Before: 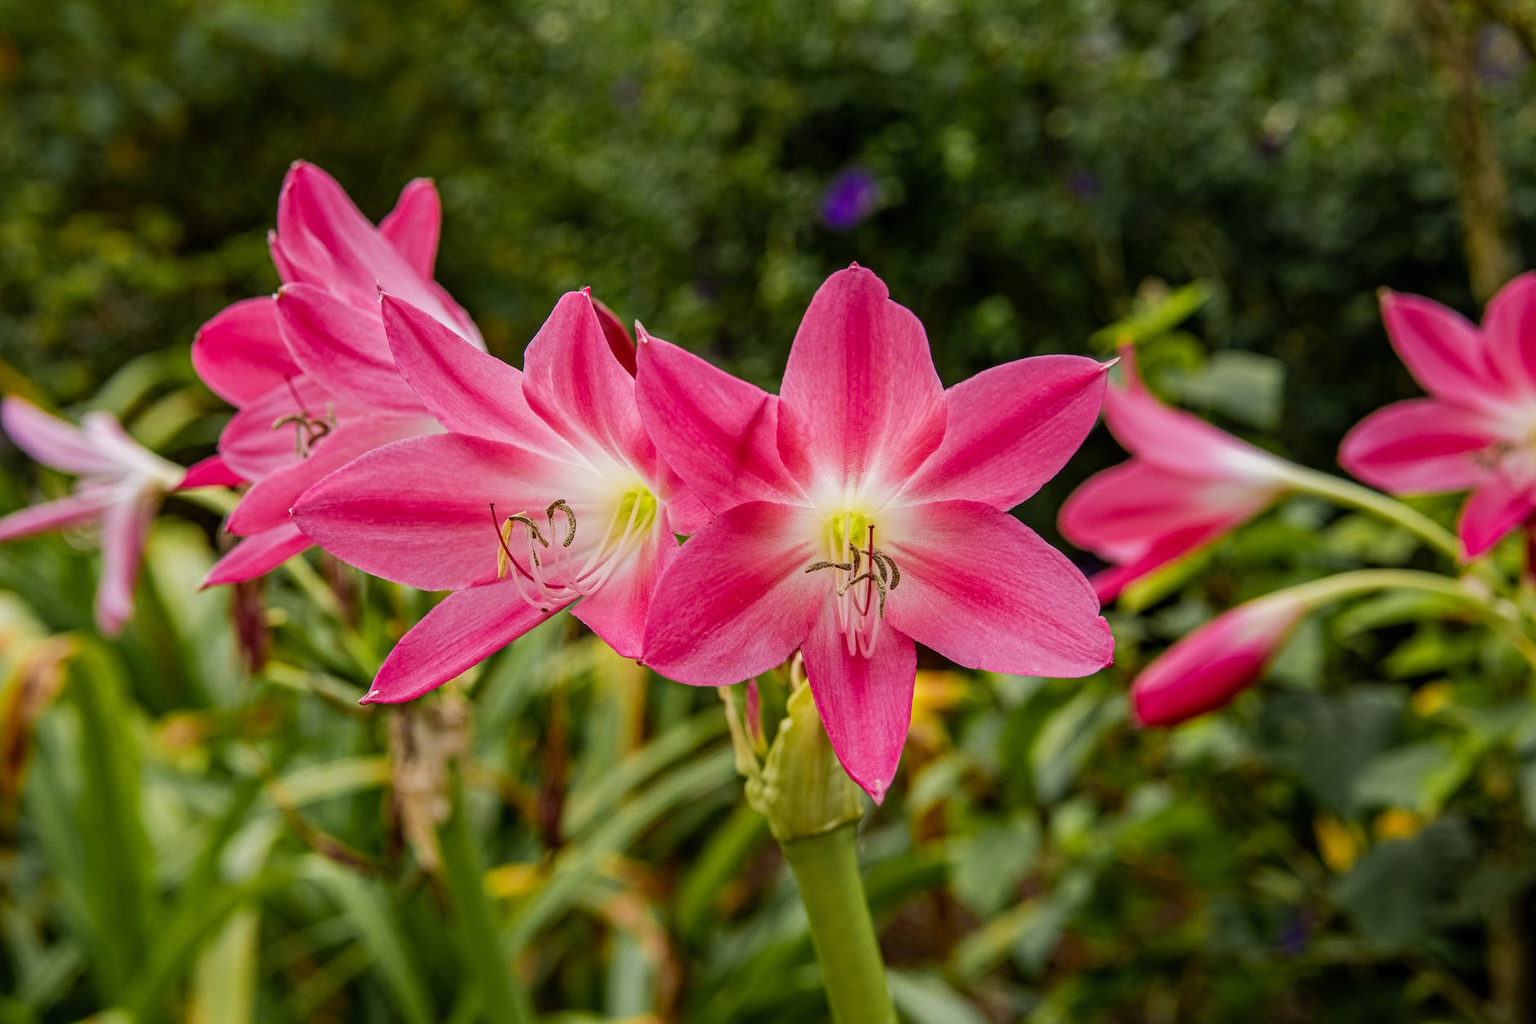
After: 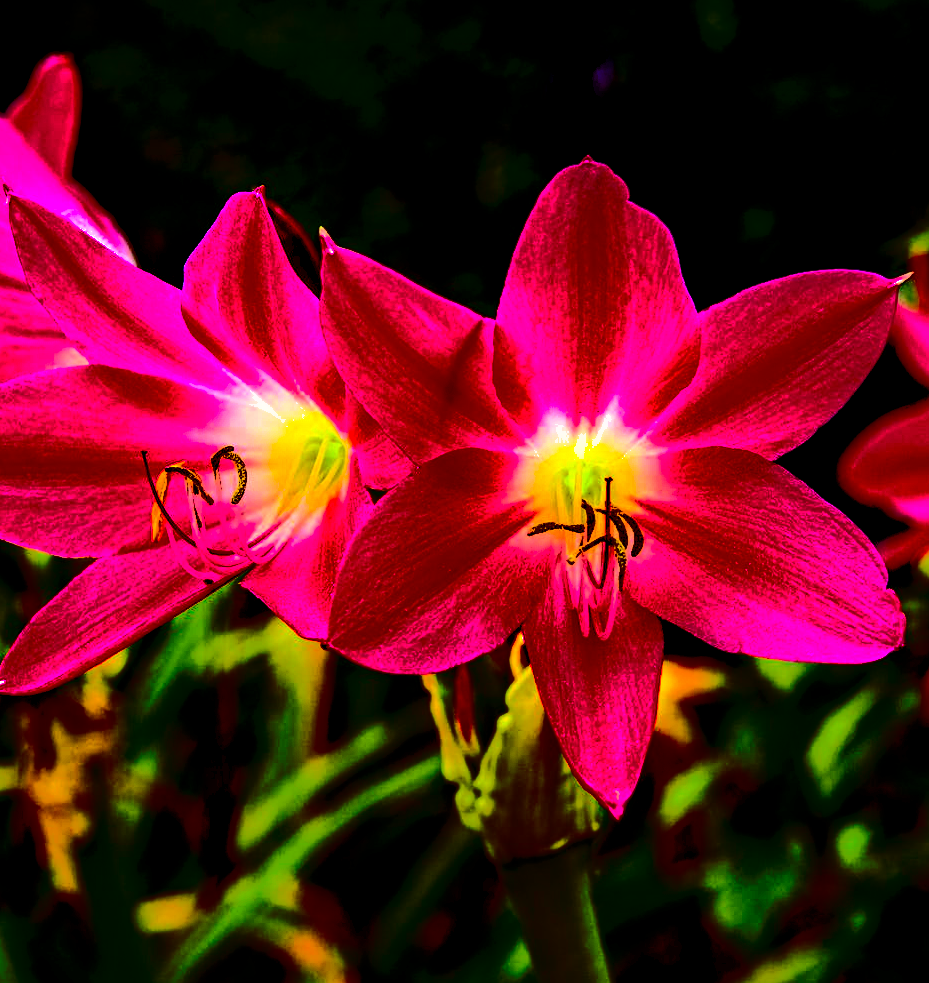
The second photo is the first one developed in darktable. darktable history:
shadows and highlights: shadows 25, highlights -70
color balance rgb: linear chroma grading › global chroma 9%, perceptual saturation grading › global saturation 36%, perceptual saturation grading › shadows 35%, perceptual brilliance grading › global brilliance 15%, perceptual brilliance grading › shadows -35%, global vibrance 15%
crop and rotate: angle 0.02°, left 24.353%, top 13.219%, right 26.156%, bottom 8.224%
levels: levels [0, 0.51, 1]
contrast brightness saturation: contrast 0.77, brightness -1, saturation 1
